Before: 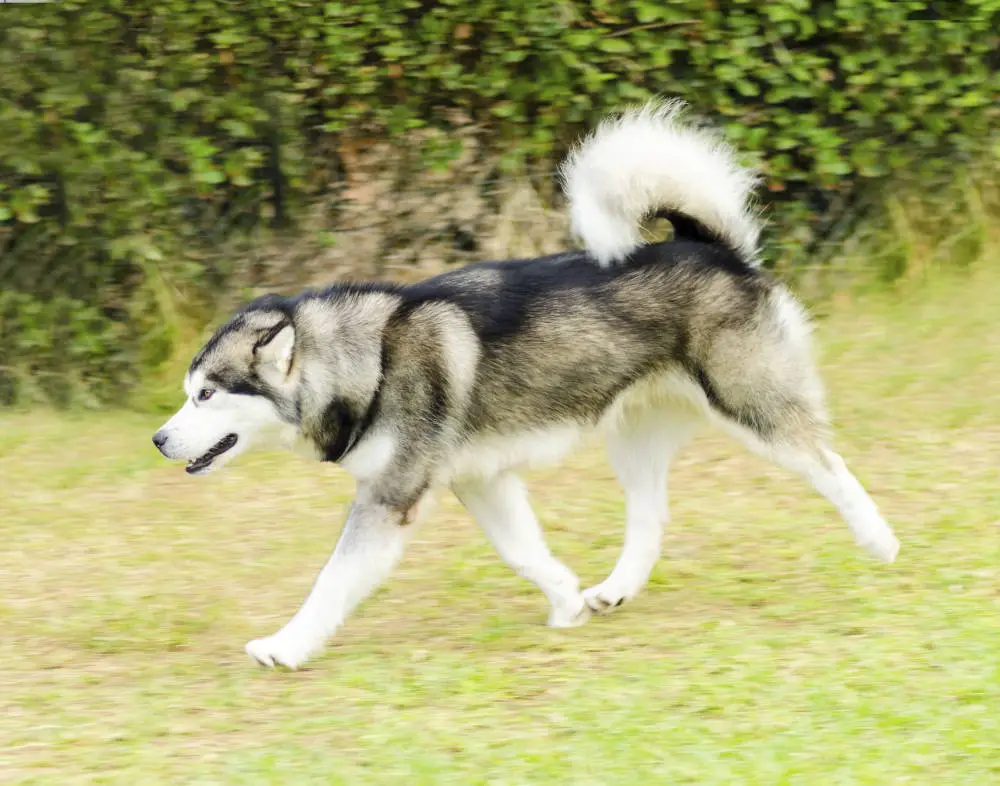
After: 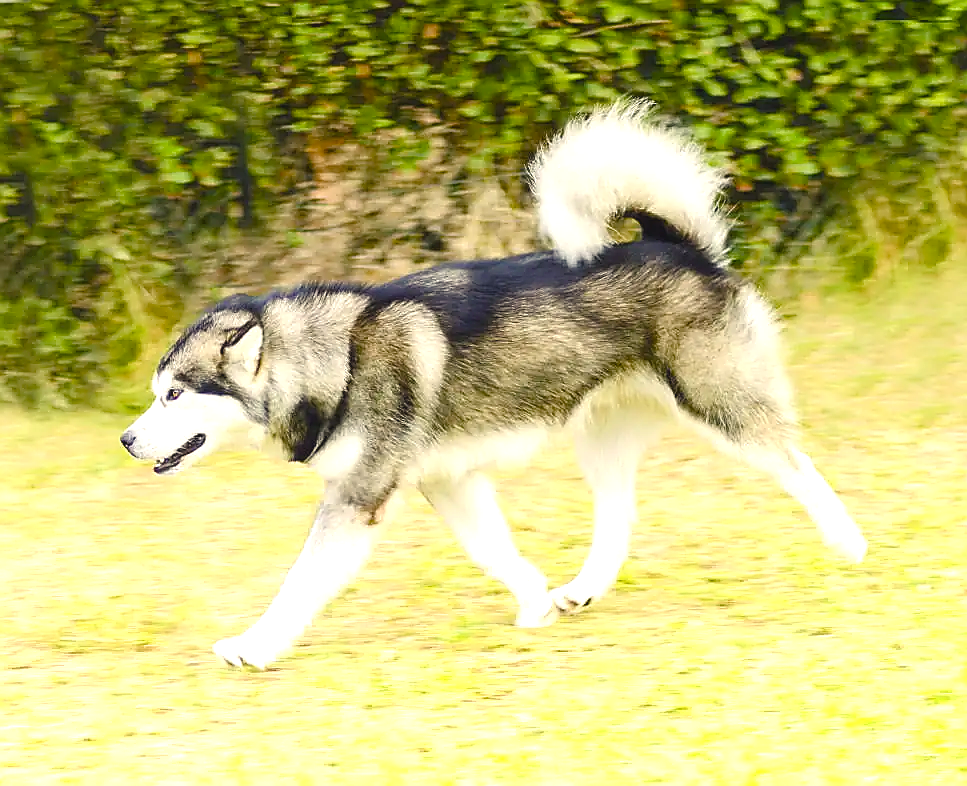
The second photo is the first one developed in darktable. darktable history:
crop and rotate: left 3.238%
sharpen: radius 1.4, amount 1.25, threshold 0.7
exposure: exposure 0.935 EV, compensate highlight preservation false
graduated density: rotation 5.63°, offset 76.9
color balance rgb: shadows lift › chroma 3%, shadows lift › hue 280.8°, power › hue 330°, highlights gain › chroma 3%, highlights gain › hue 75.6°, global offset › luminance 0.7%, perceptual saturation grading › global saturation 20%, perceptual saturation grading › highlights -25%, perceptual saturation grading › shadows 50%, global vibrance 20.33%
